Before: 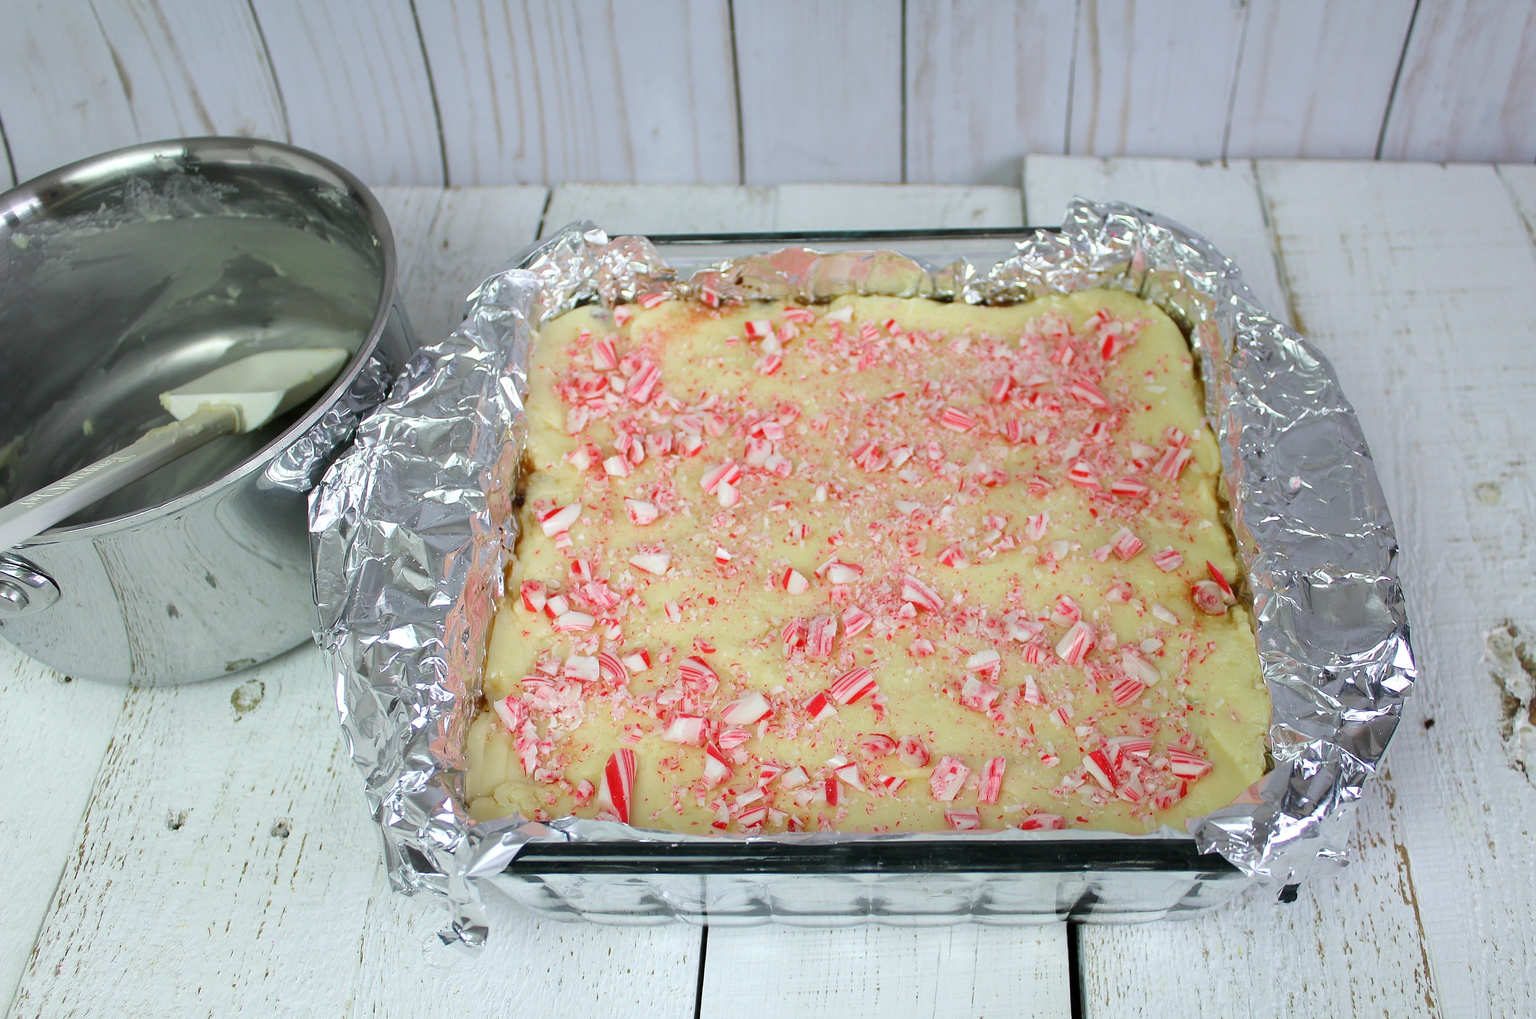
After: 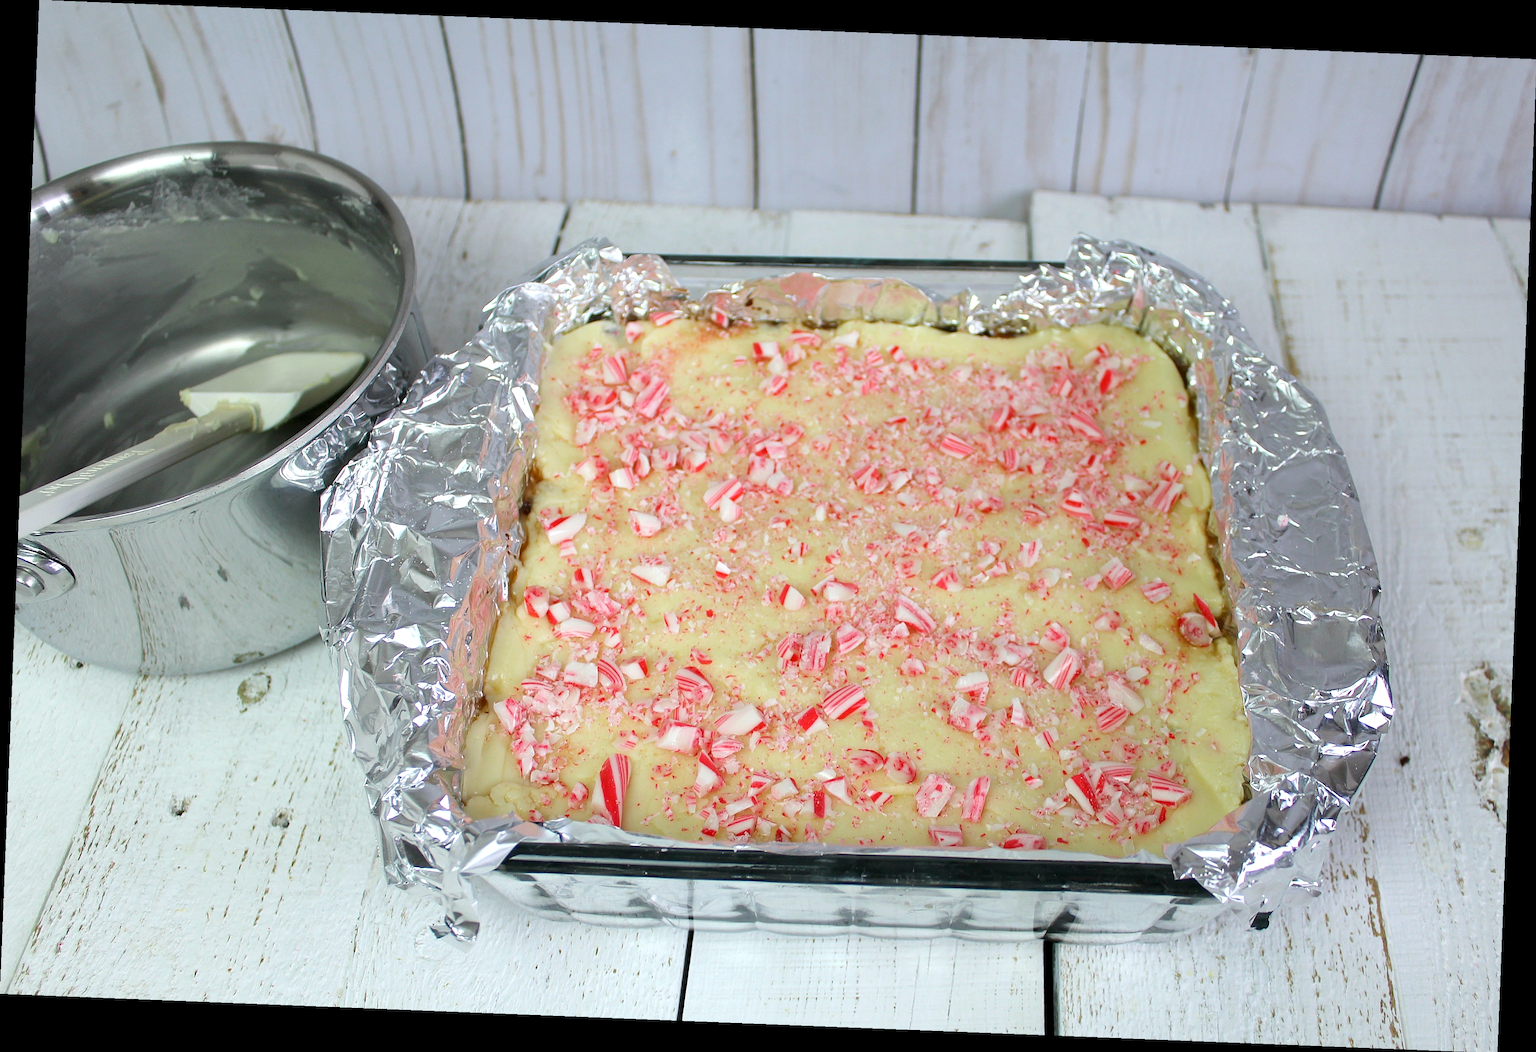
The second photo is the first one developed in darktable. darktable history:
rotate and perspective: rotation 2.27°, automatic cropping off
exposure: black level correction 0.001, exposure 0.14 EV, compensate highlight preservation false
